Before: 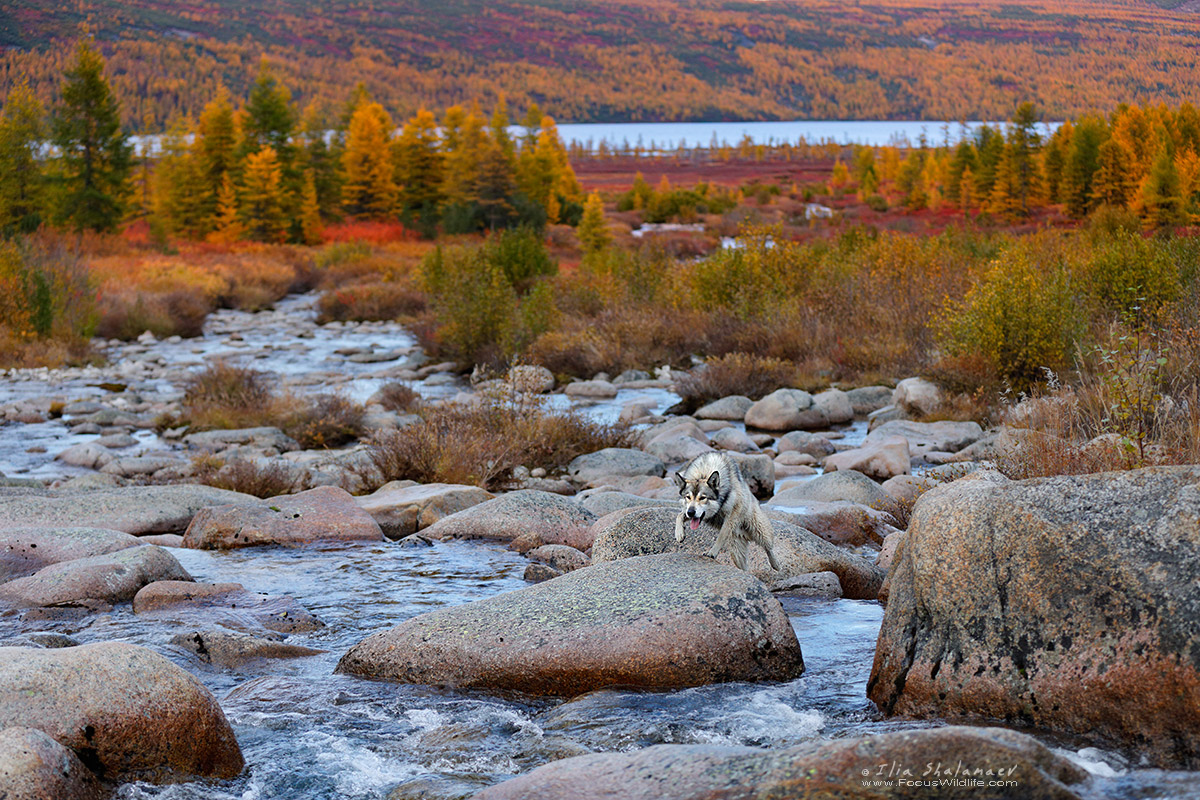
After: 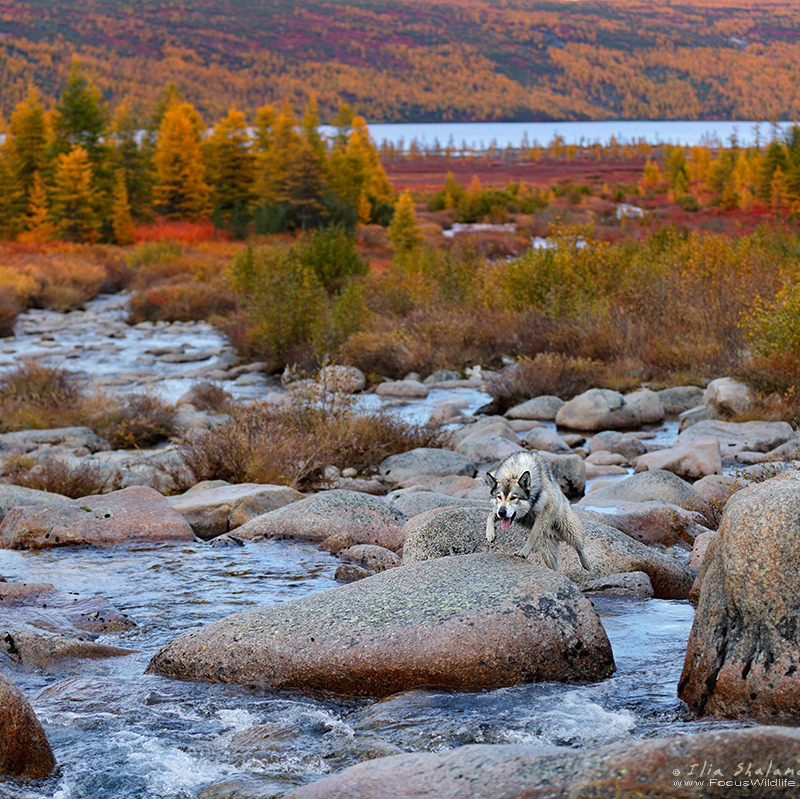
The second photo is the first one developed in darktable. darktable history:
crop and rotate: left 15.754%, right 17.579%
white balance: red 1, blue 1
